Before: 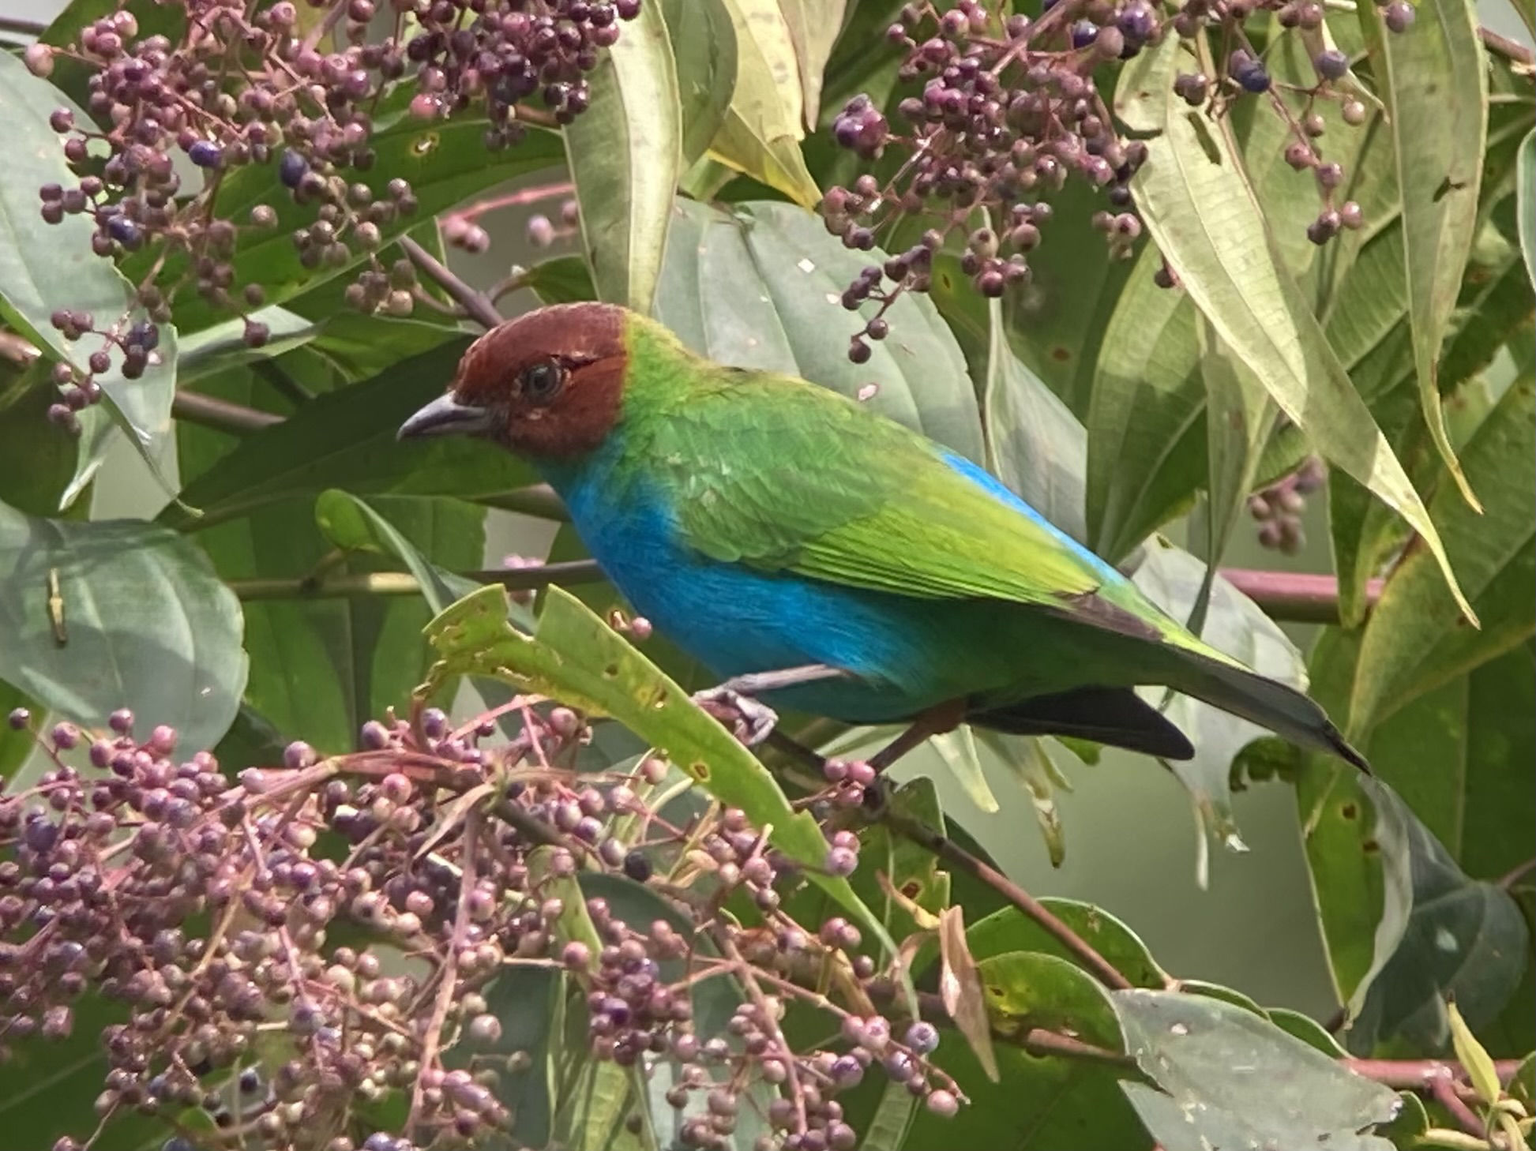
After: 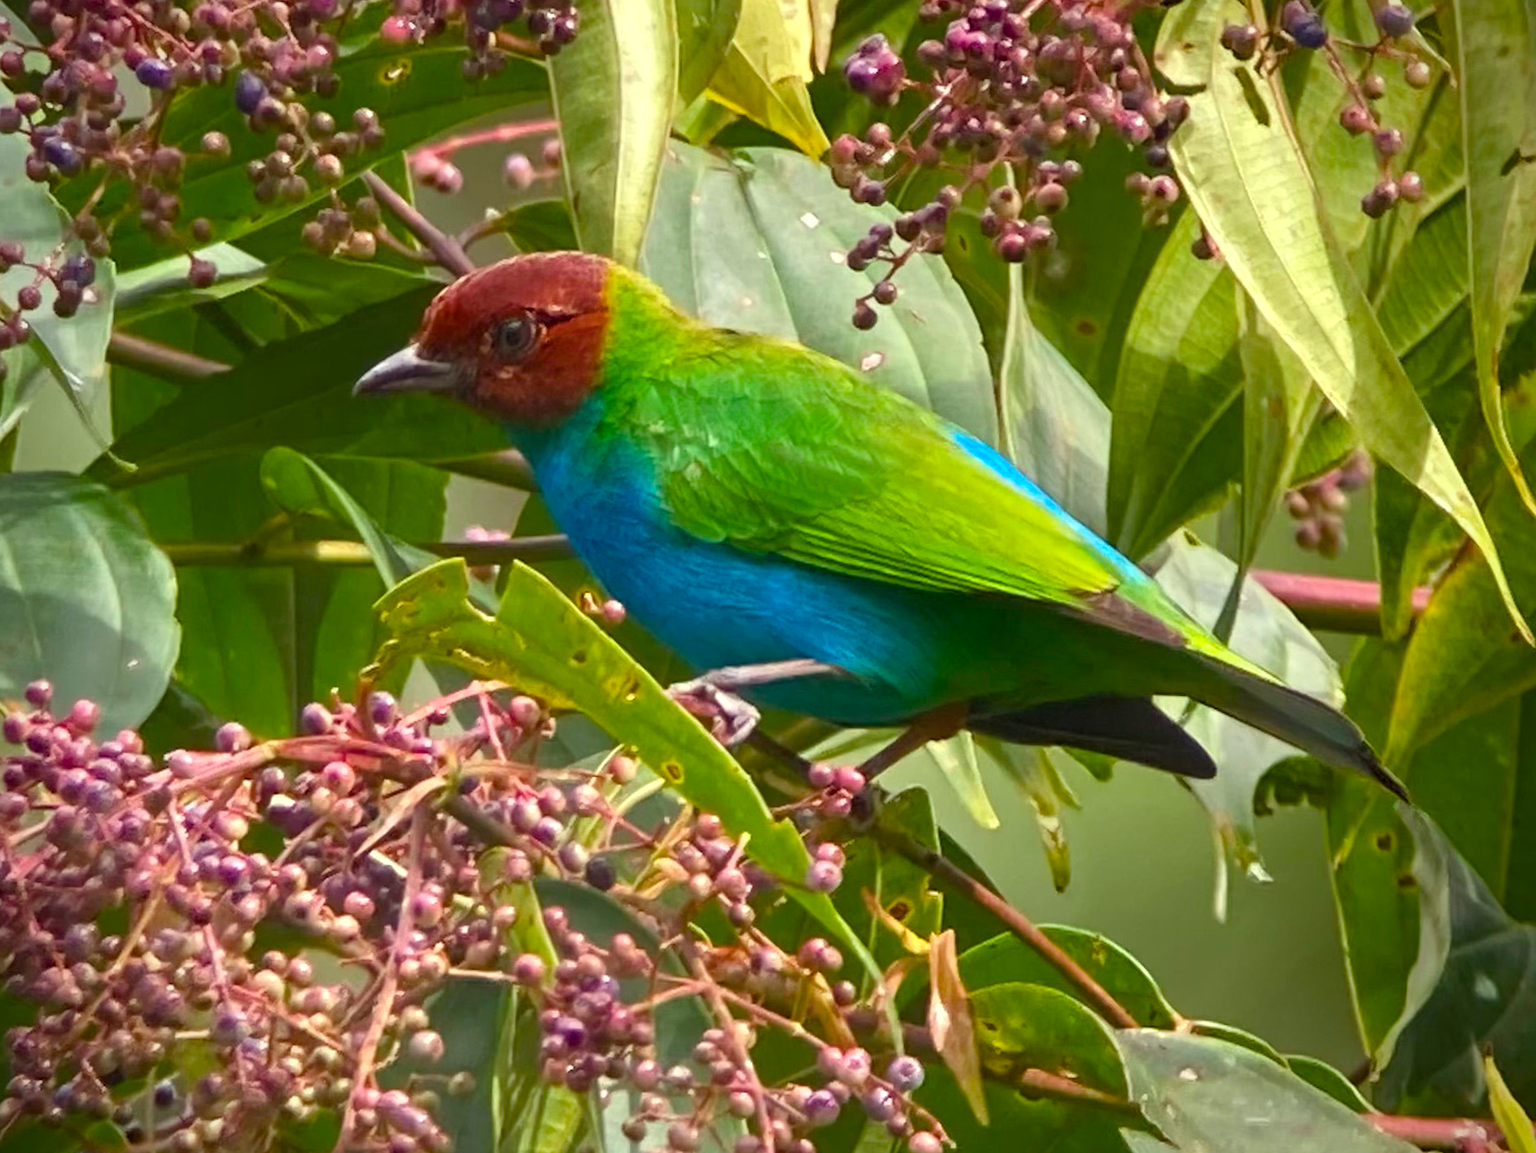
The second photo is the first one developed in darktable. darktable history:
vignetting: brightness -0.565, saturation -0.002
color correction: highlights a* -4.65, highlights b* 5.04, saturation 0.965
color balance rgb: perceptual saturation grading › global saturation 36.105%, perceptual saturation grading › shadows 34.533%
levels: gray 59.33%, levels [0.016, 0.484, 0.953]
crop and rotate: angle -2.1°, left 3.137%, top 3.739%, right 1.478%, bottom 0.667%
